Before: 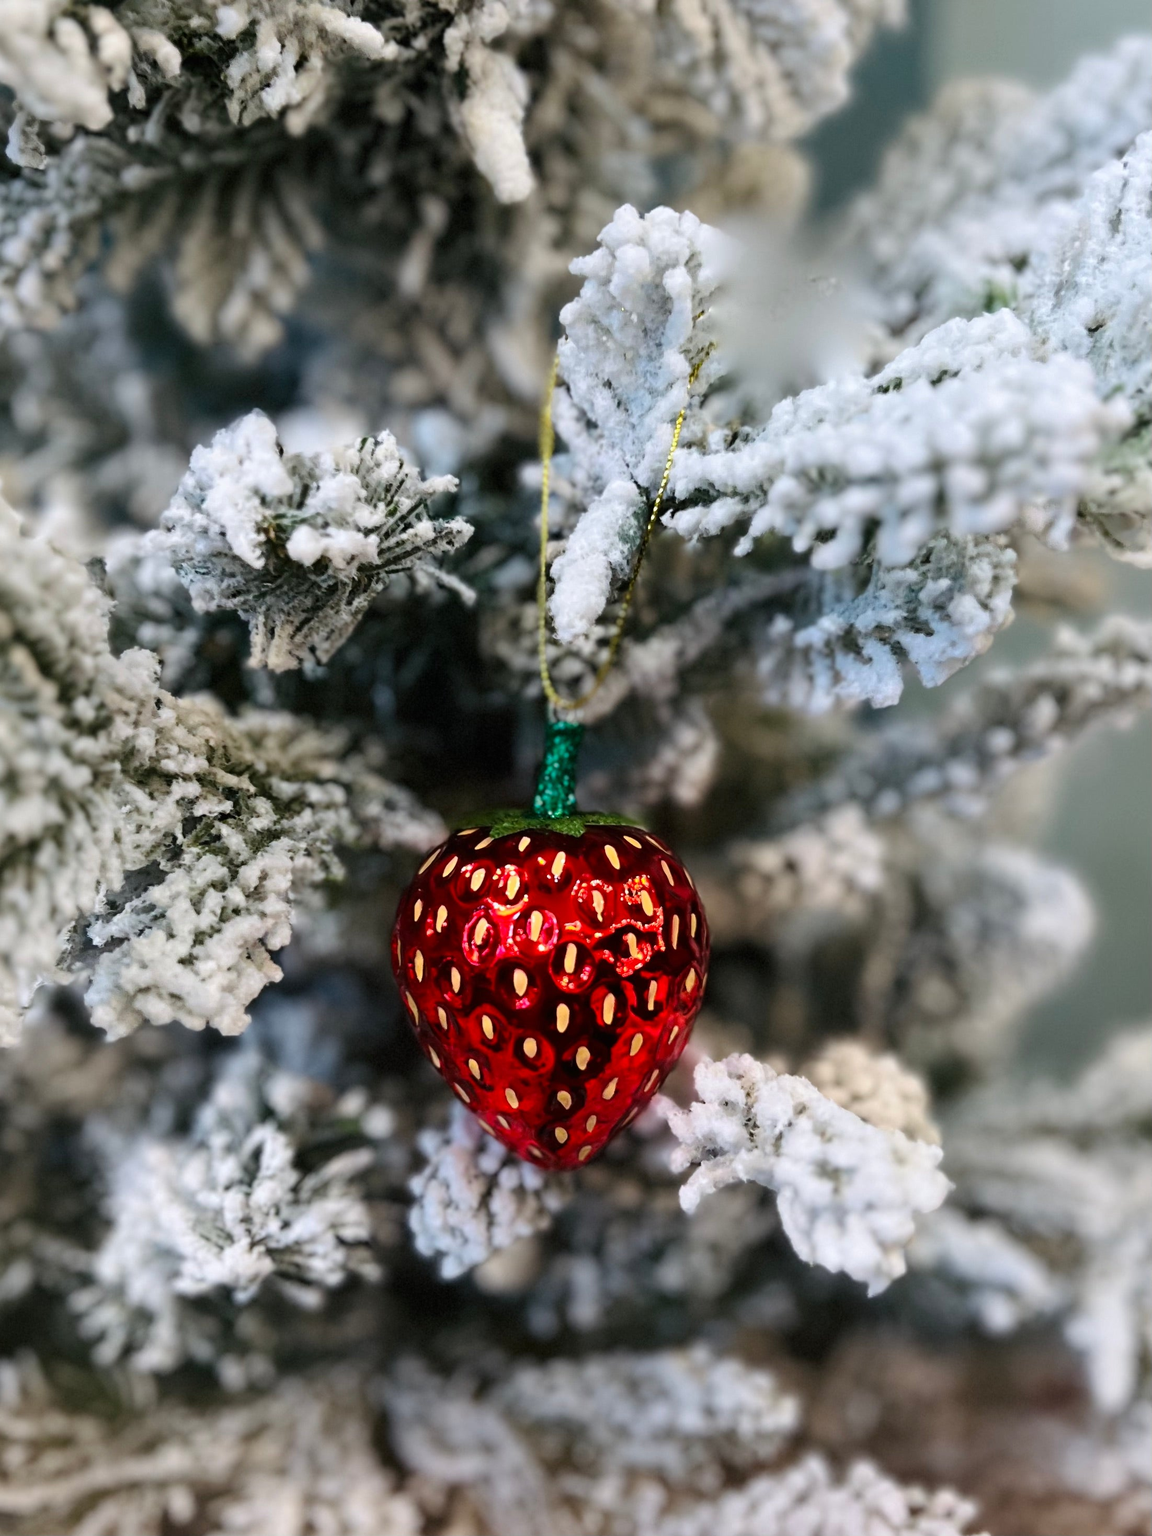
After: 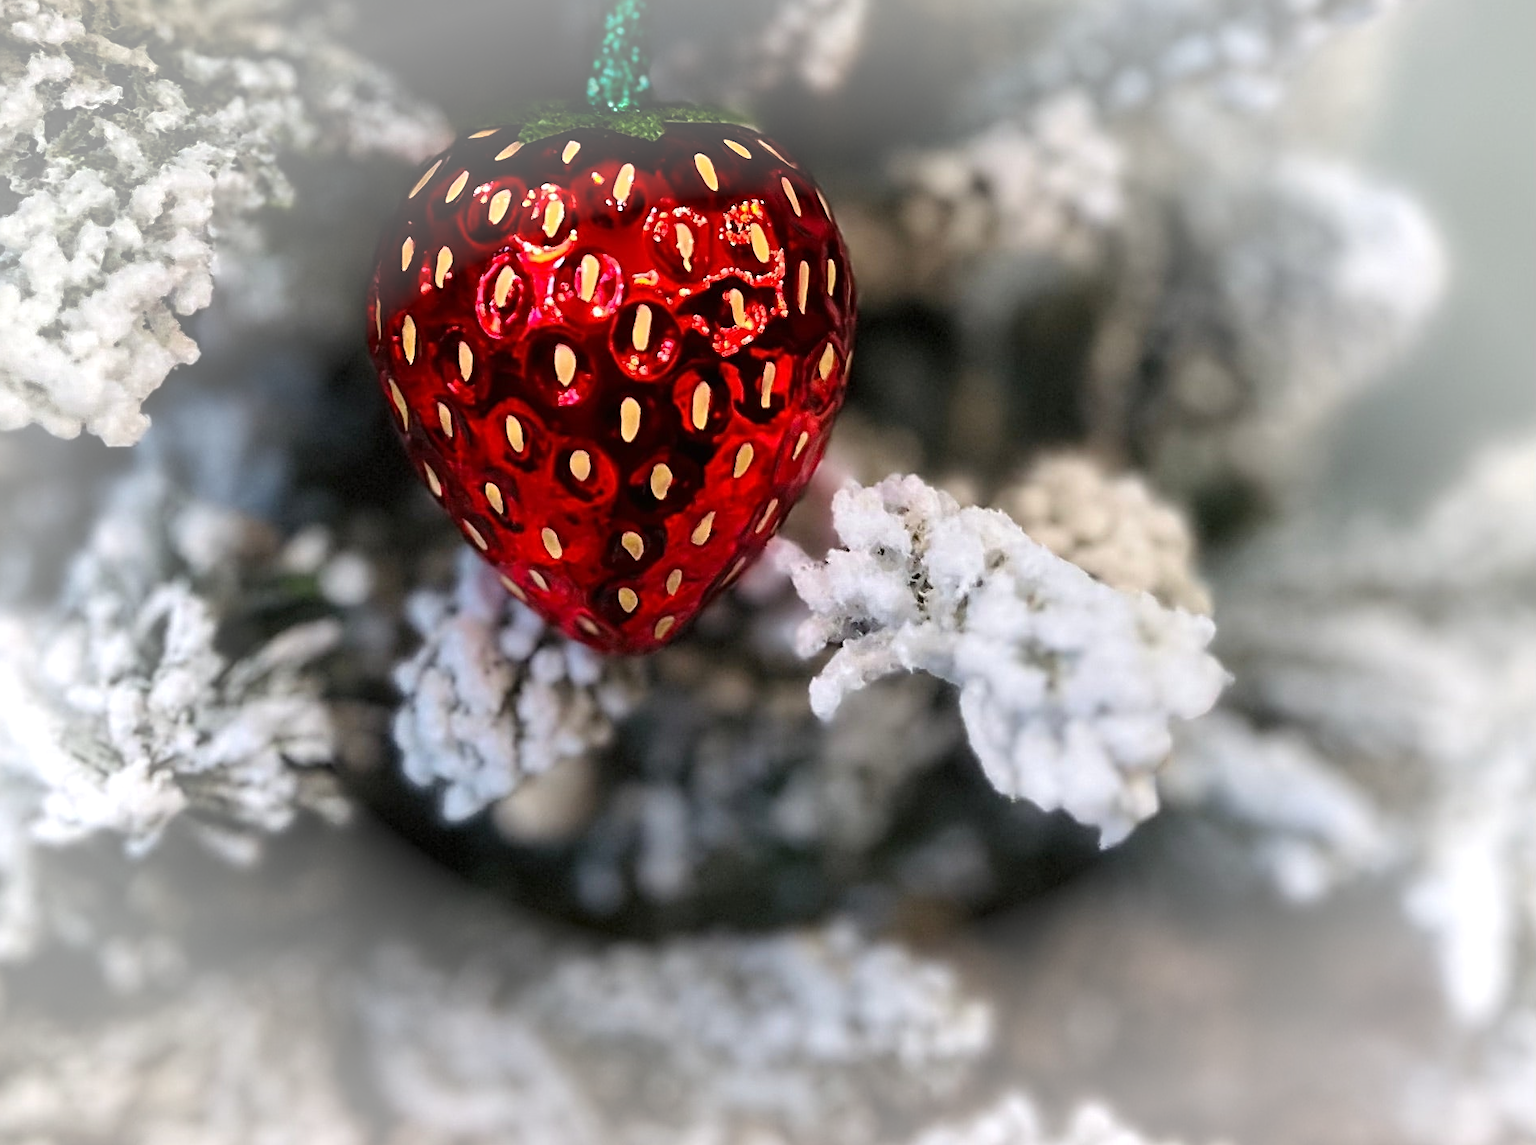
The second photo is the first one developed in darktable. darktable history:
crop and rotate: left 13.313%, top 48.55%, bottom 2.932%
vignetting: fall-off start 65.87%, fall-off radius 39.79%, brightness 0.313, saturation 0.003, automatic ratio true, width/height ratio 0.668
sharpen: on, module defaults
